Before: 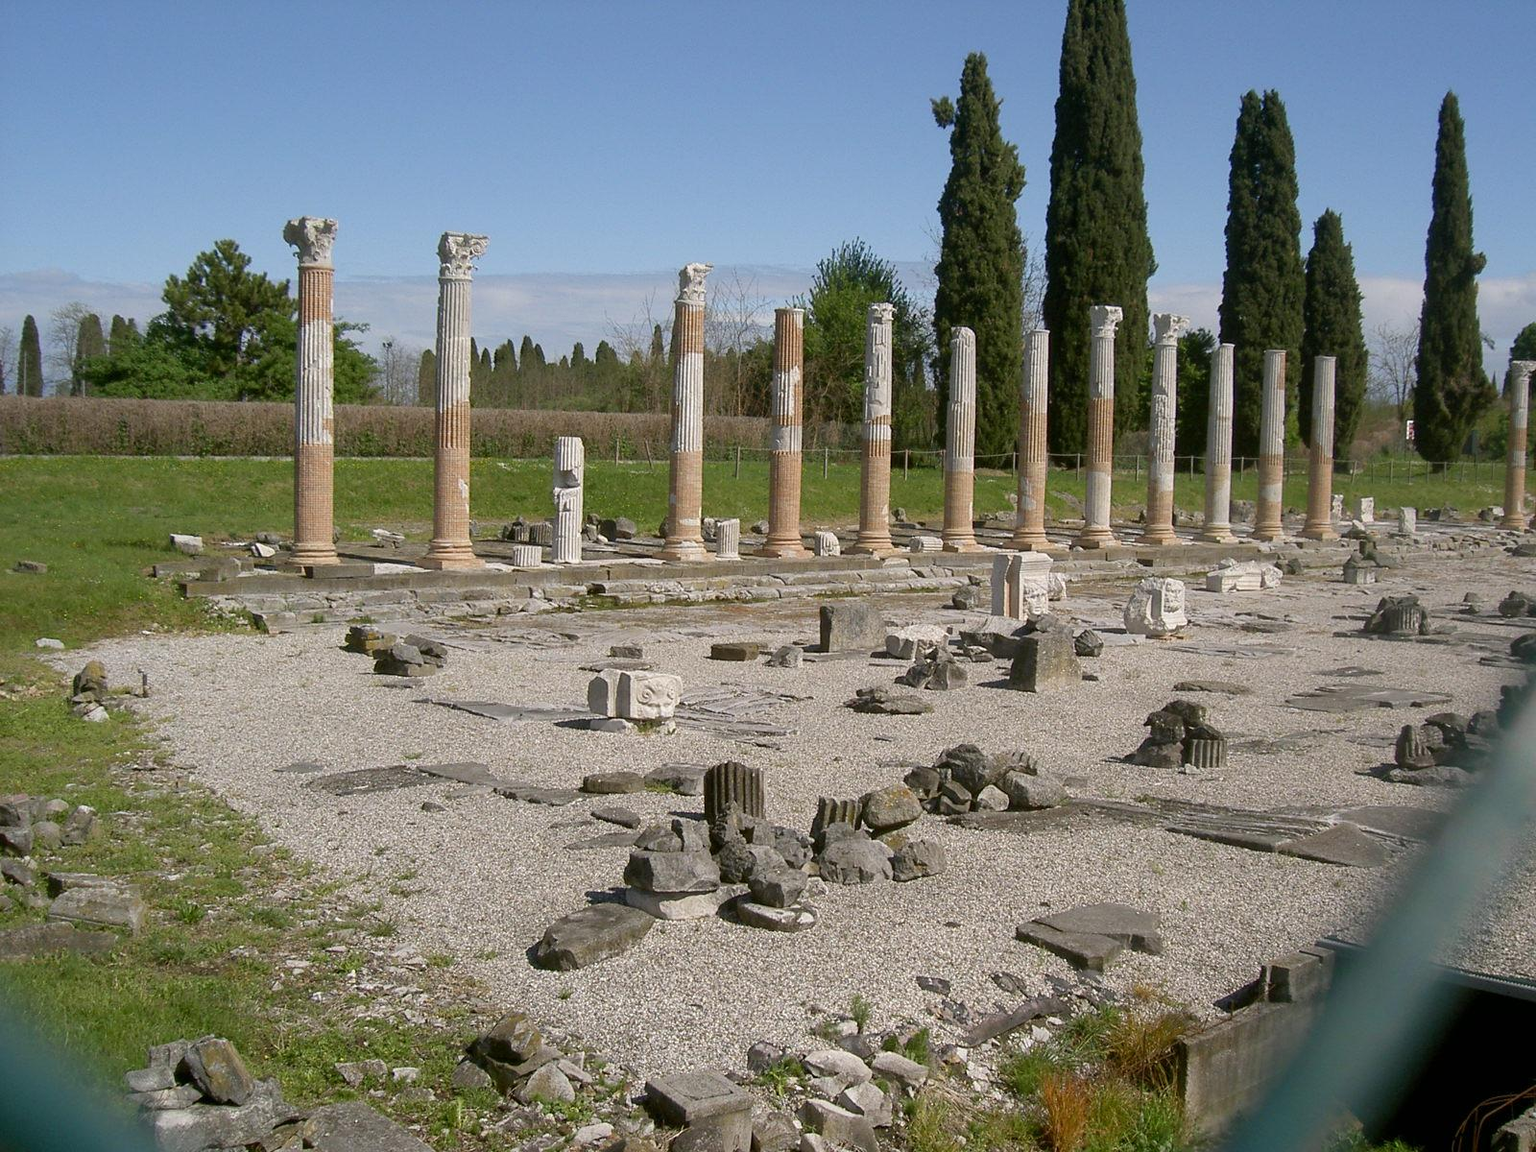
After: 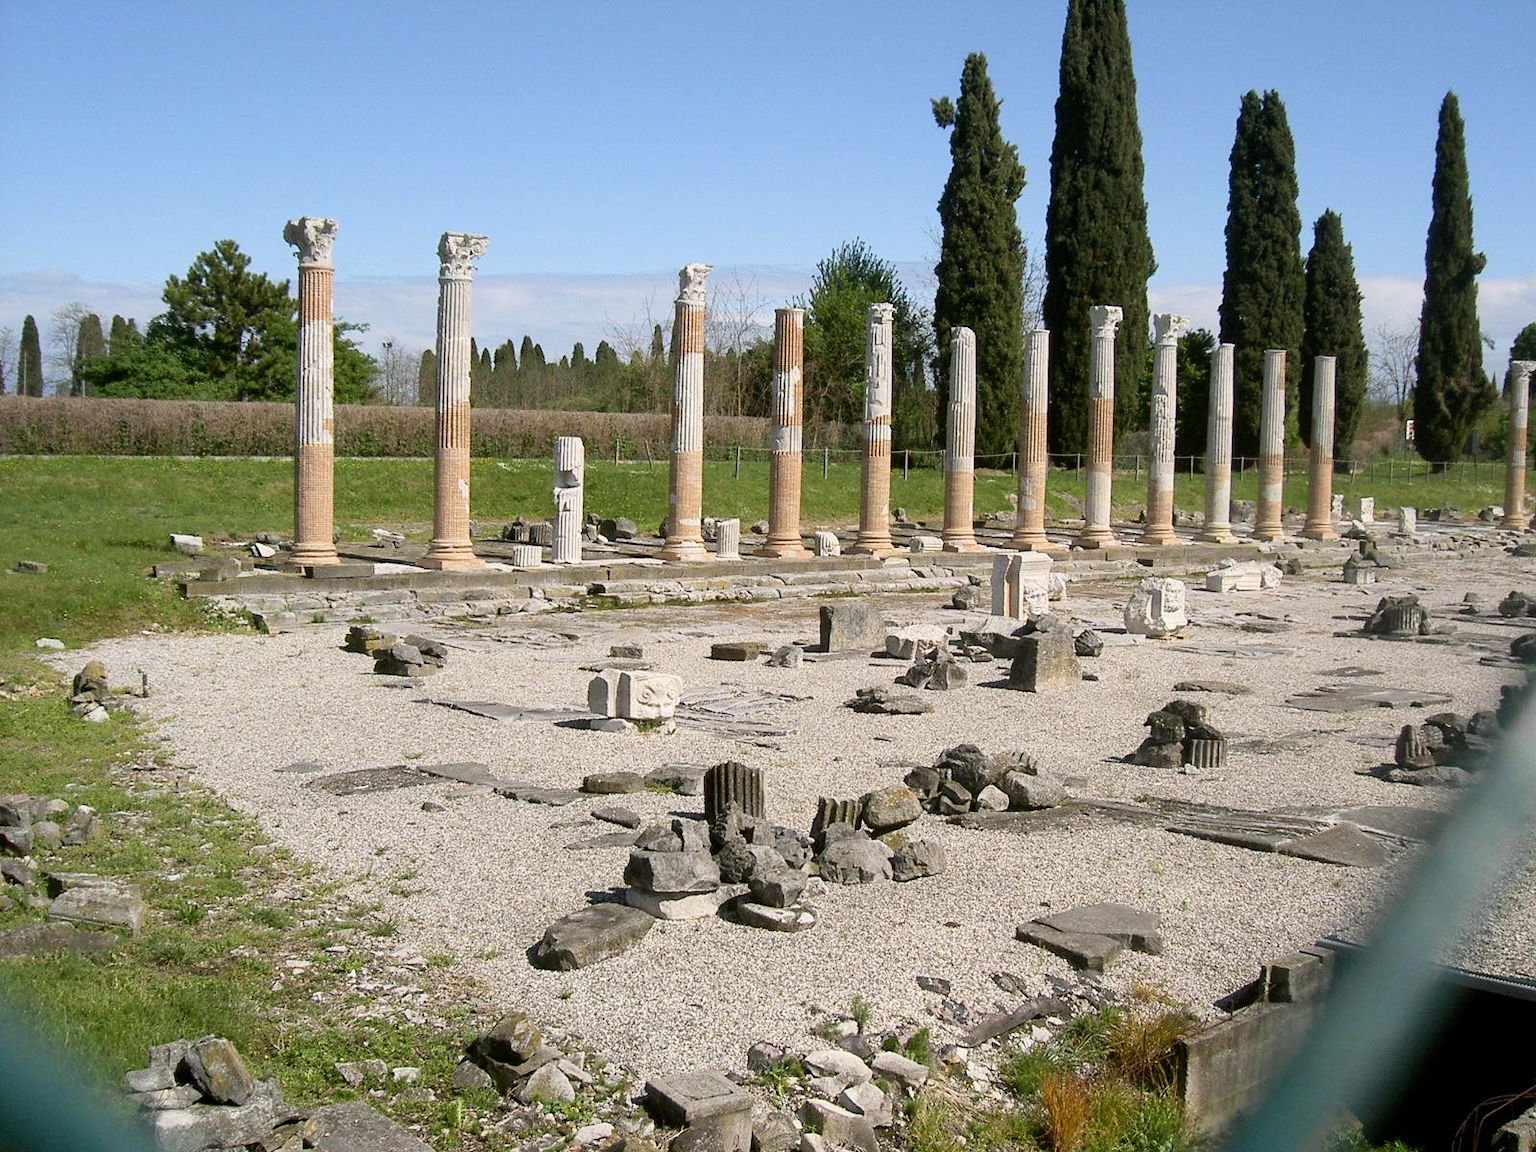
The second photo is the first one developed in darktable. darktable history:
tone curve: curves: ch0 [(0, 0) (0.051, 0.03) (0.096, 0.071) (0.241, 0.247) (0.455, 0.525) (0.594, 0.697) (0.741, 0.845) (0.871, 0.933) (1, 0.984)]; ch1 [(0, 0) (0.1, 0.038) (0.318, 0.243) (0.399, 0.351) (0.478, 0.469) (0.499, 0.499) (0.534, 0.549) (0.565, 0.594) (0.601, 0.634) (0.666, 0.7) (1, 1)]; ch2 [(0, 0) (0.453, 0.45) (0.479, 0.483) (0.504, 0.499) (0.52, 0.519) (0.541, 0.559) (0.592, 0.612) (0.824, 0.815) (1, 1)]
